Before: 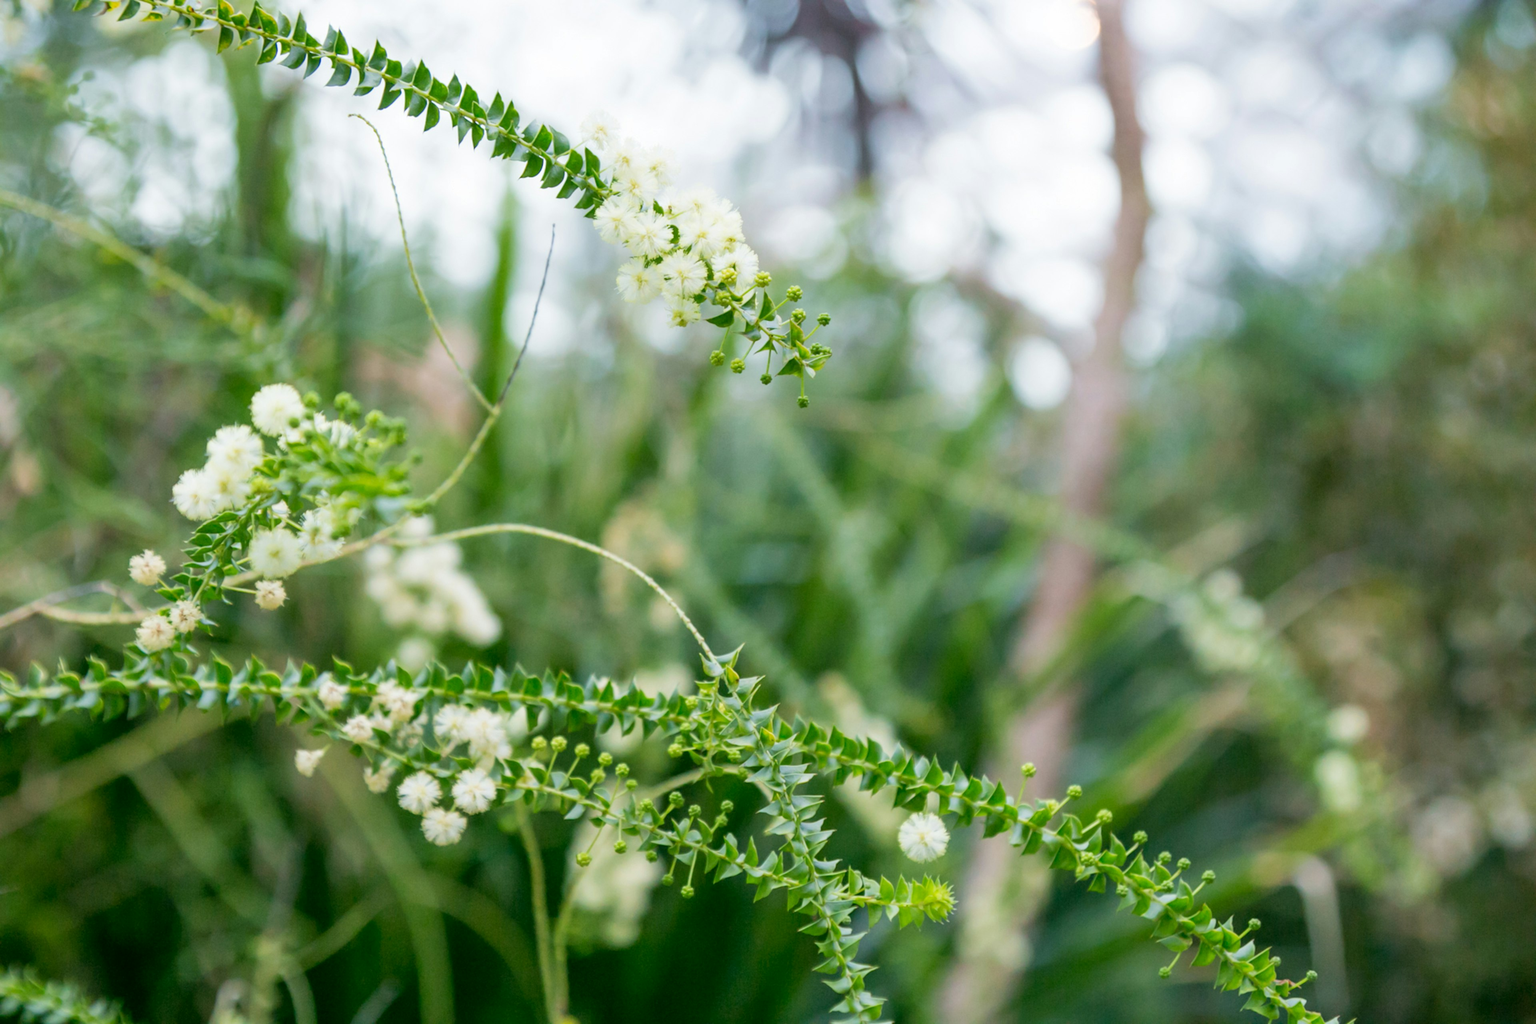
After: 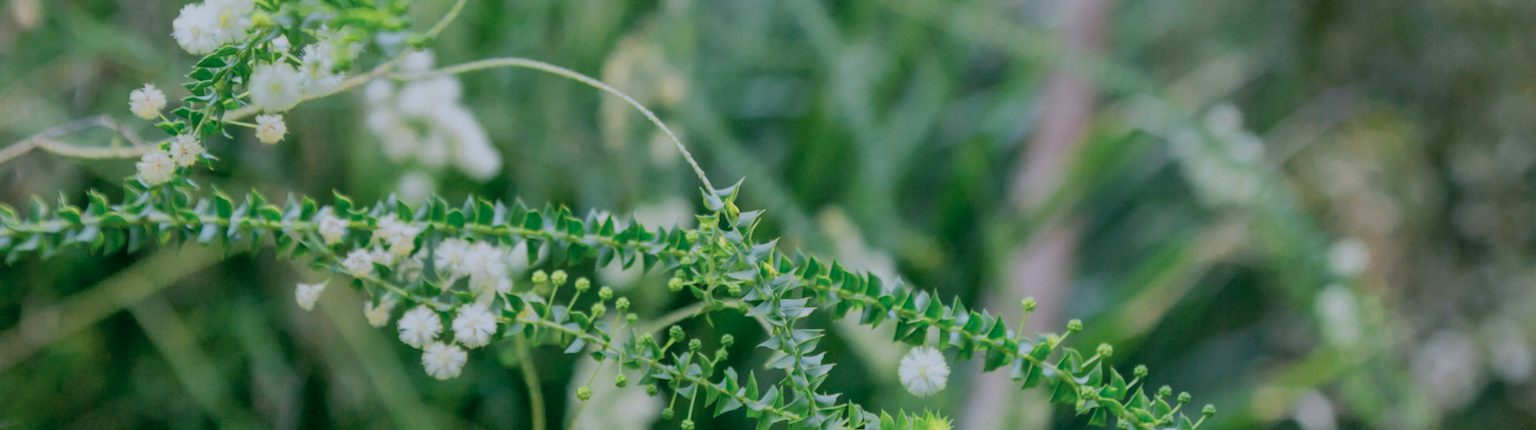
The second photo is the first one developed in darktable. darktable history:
exposure: exposure -0.21 EV, compensate highlight preservation false
crop: top 45.551%, bottom 12.262%
filmic rgb: black relative exposure -13 EV, threshold 3 EV, target white luminance 85%, hardness 6.3, latitude 42.11%, contrast 0.858, shadows ↔ highlights balance 8.63%, color science v4 (2020), enable highlight reconstruction true
color zones: curves: ch0 [(0.018, 0.548) (0.224, 0.64) (0.425, 0.447) (0.675, 0.575) (0.732, 0.579)]; ch1 [(0.066, 0.487) (0.25, 0.5) (0.404, 0.43) (0.75, 0.421) (0.956, 0.421)]; ch2 [(0.044, 0.561) (0.215, 0.465) (0.399, 0.544) (0.465, 0.548) (0.614, 0.447) (0.724, 0.43) (0.882, 0.623) (0.956, 0.632)]
color calibration: illuminant as shot in camera, x 0.37, y 0.382, temperature 4313.32 K
